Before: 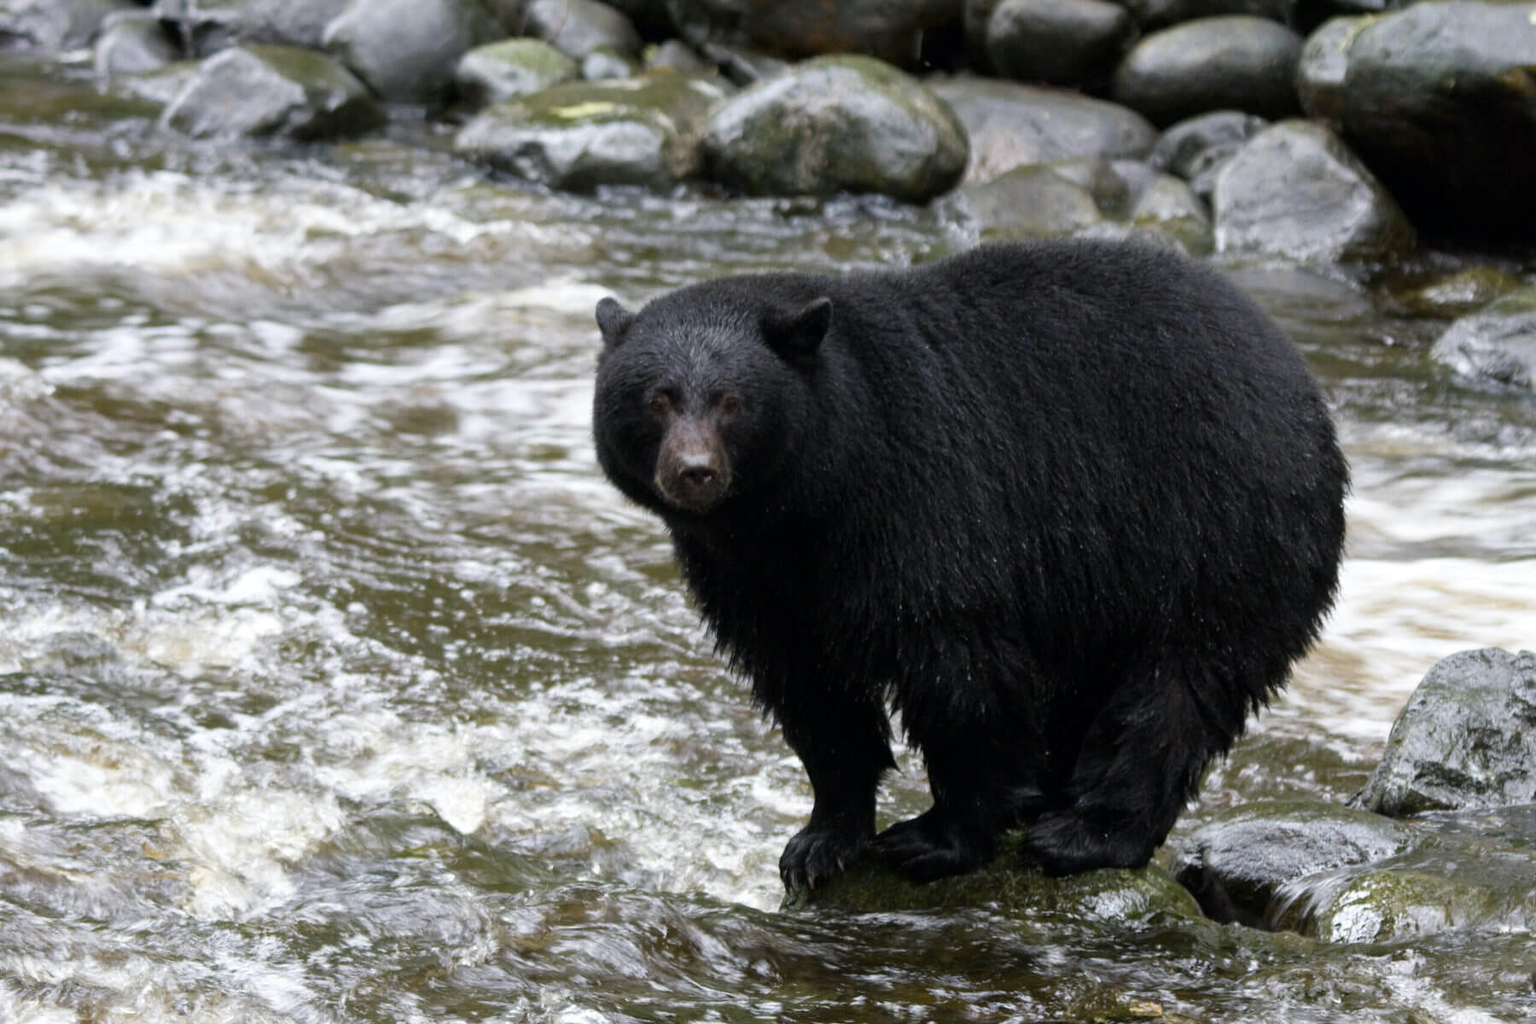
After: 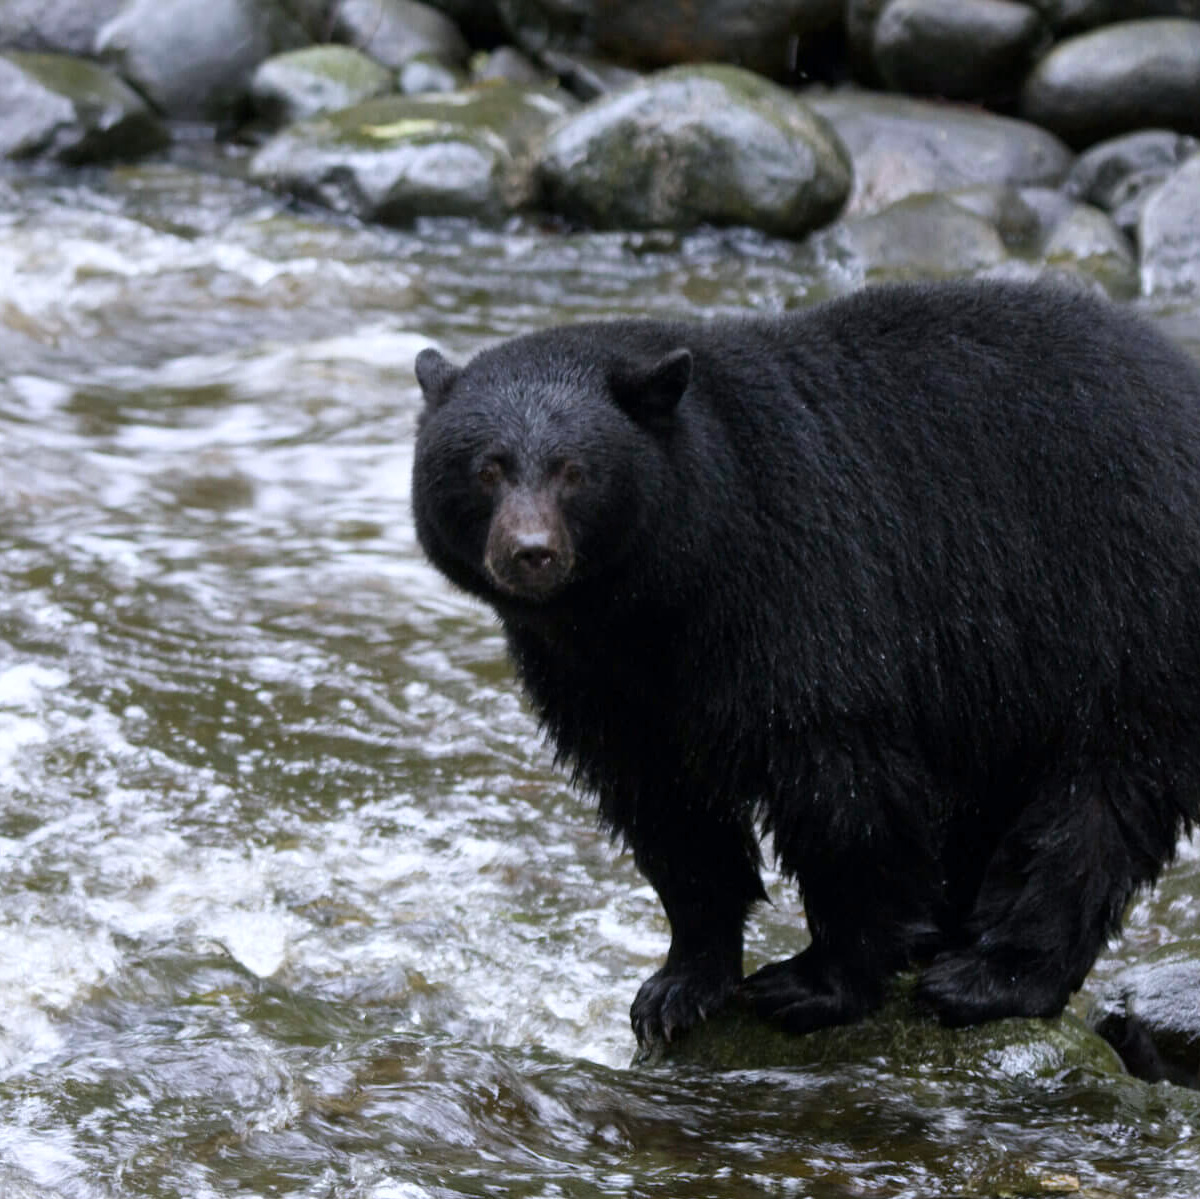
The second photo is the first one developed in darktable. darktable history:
crop and rotate: left 15.754%, right 17.579%
color calibration: illuminant as shot in camera, x 0.358, y 0.373, temperature 4628.91 K
